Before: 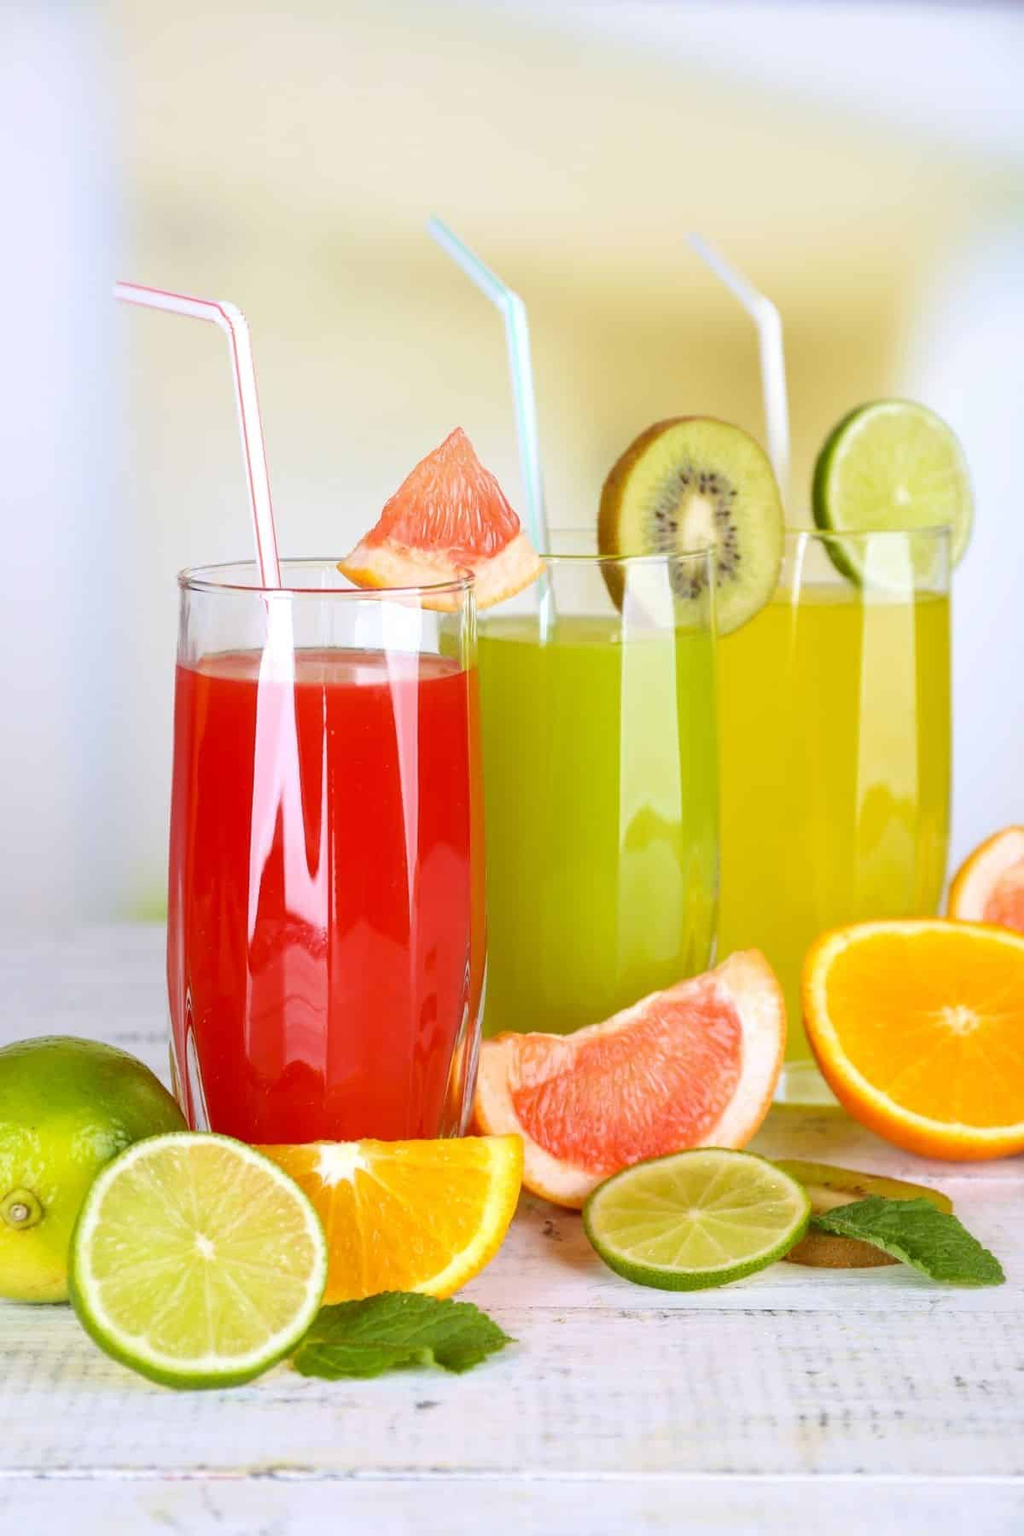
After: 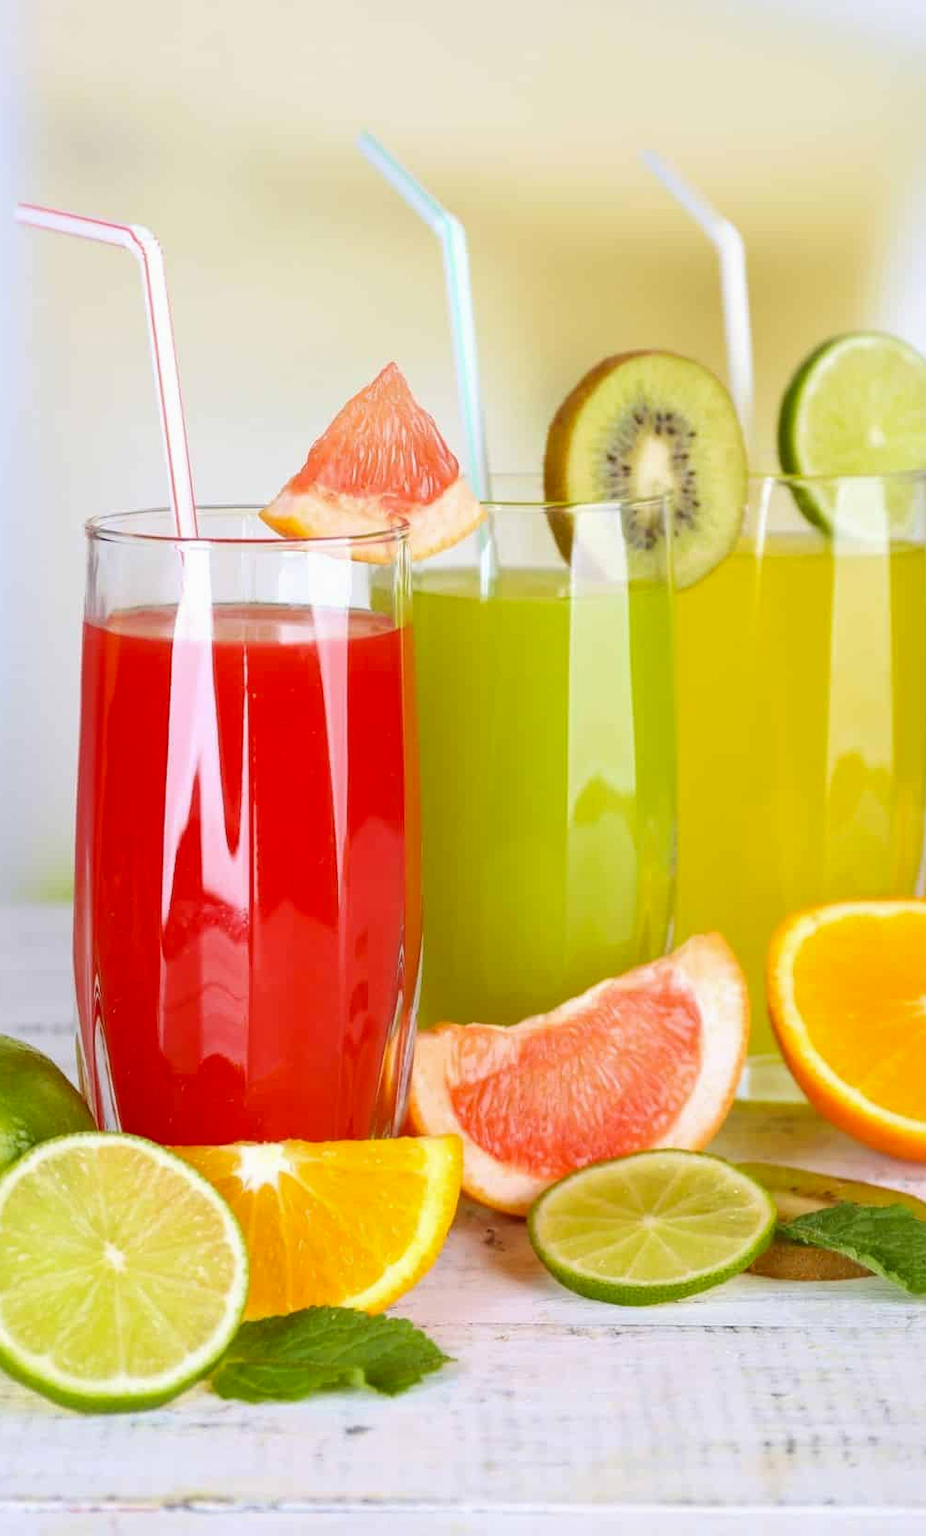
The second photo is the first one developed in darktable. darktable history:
crop: left 9.807%, top 6.259%, right 7.334%, bottom 2.177%
contrast brightness saturation: contrast -0.02, brightness -0.01, saturation 0.03
